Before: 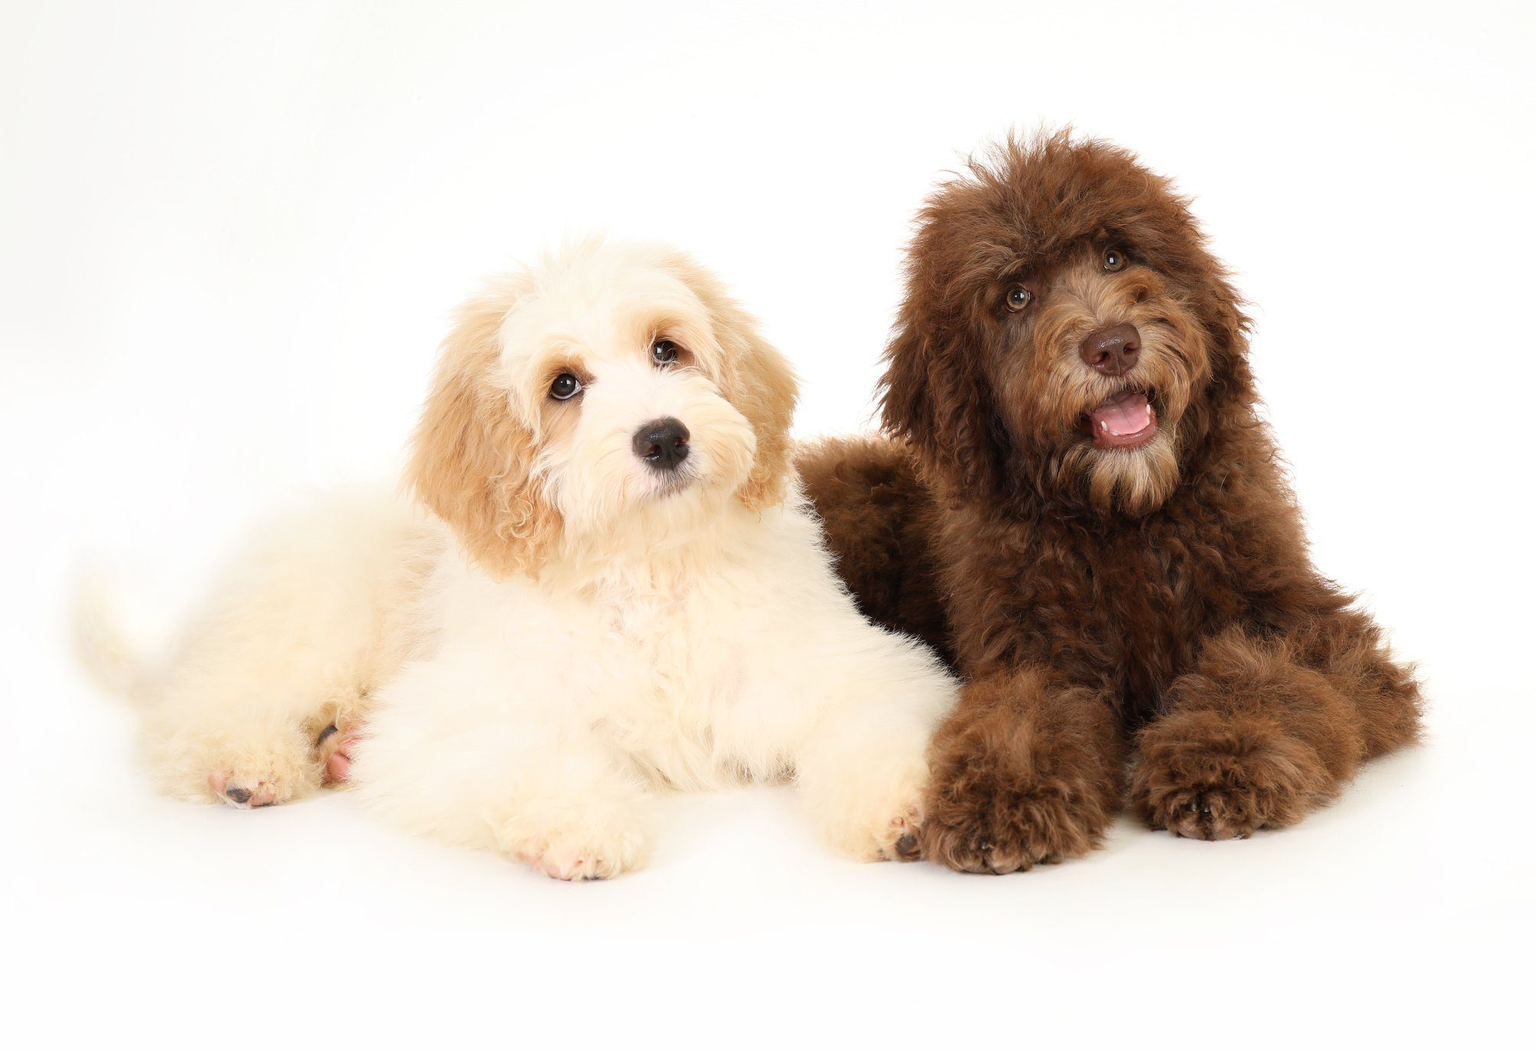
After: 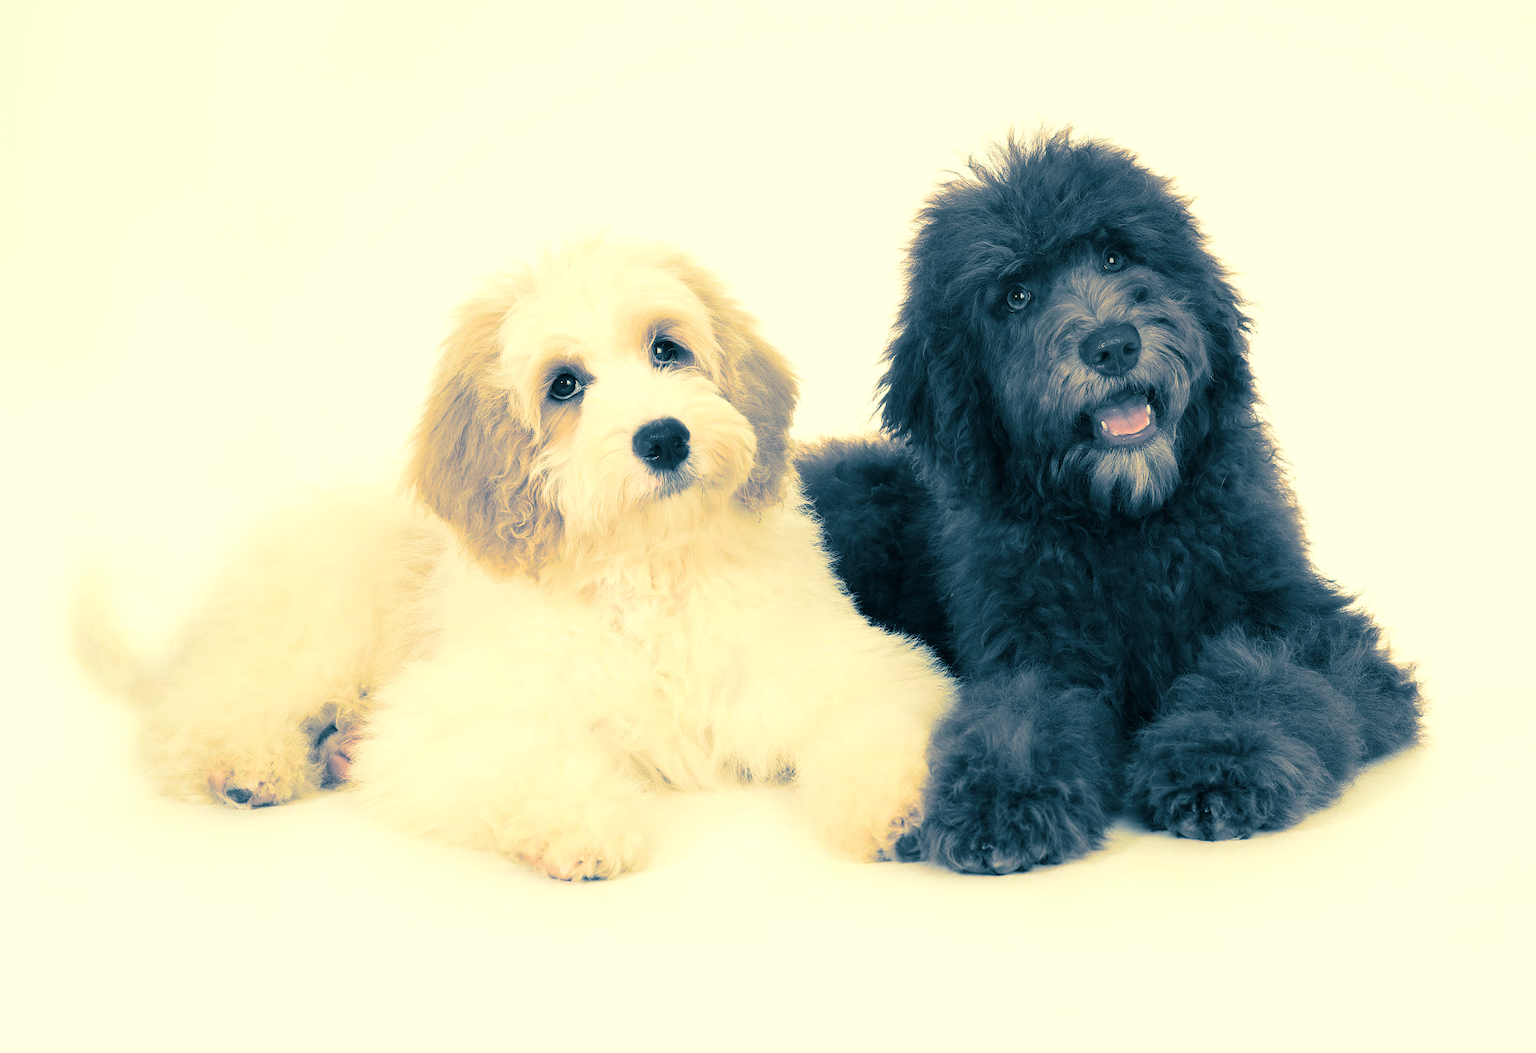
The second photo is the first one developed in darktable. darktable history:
channel mixer: red [0, 0, 0, 1, 0, 0, 0], green [0 ×4, 1, 0, 0], blue [0, 0, 0, 0.1, 0.1, 0.8, 0]
velvia: on, module defaults
split-toning: shadows › hue 212.4°, balance -70
